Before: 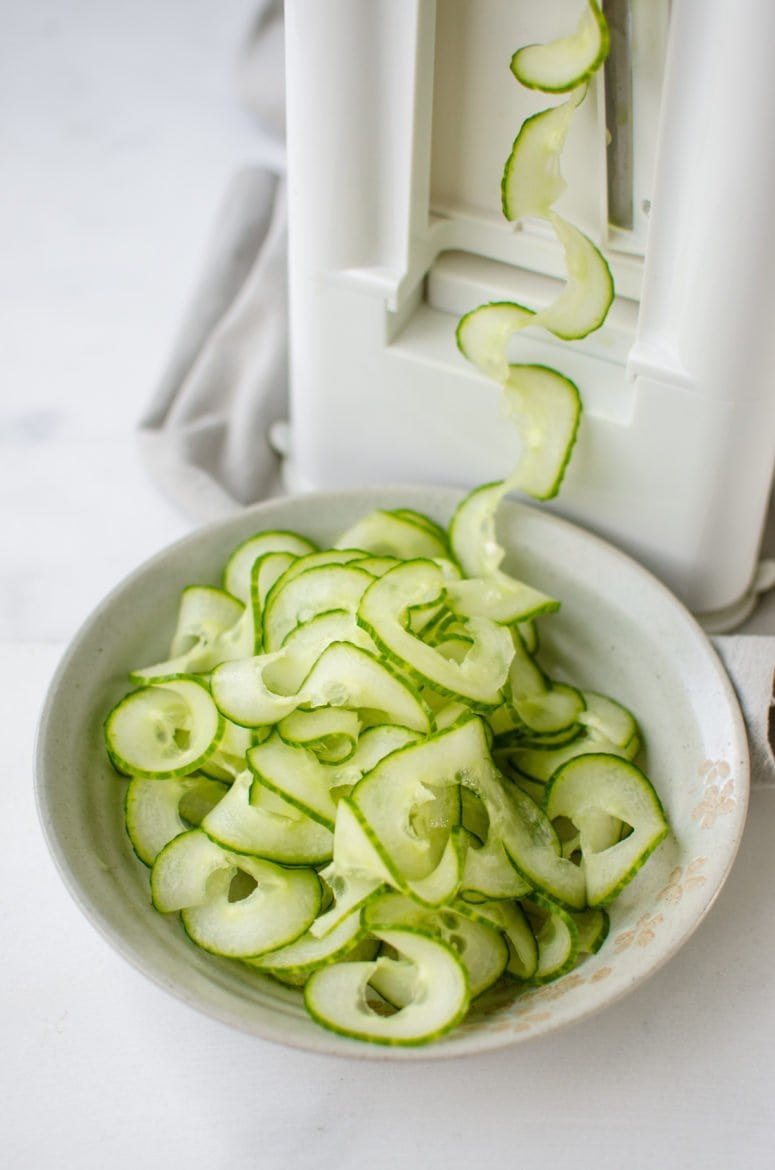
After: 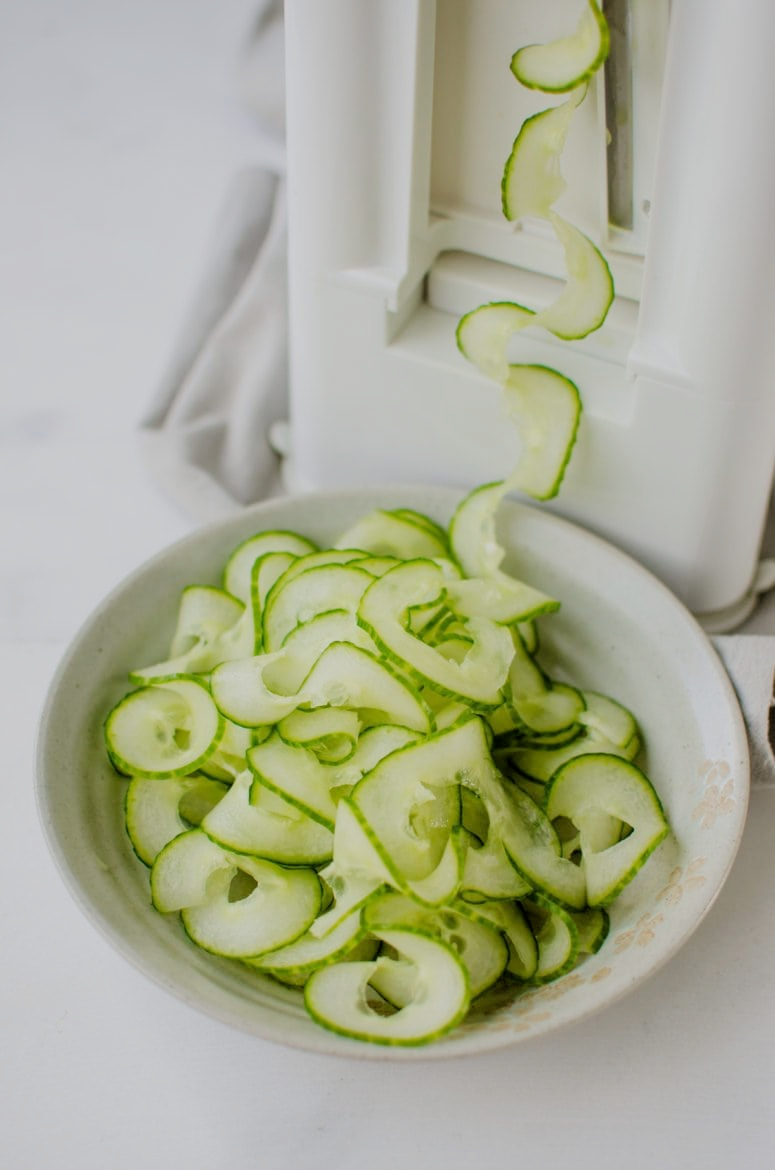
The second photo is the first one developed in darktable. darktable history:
filmic rgb: black relative exposure -6.73 EV, white relative exposure 4.56 EV, hardness 3.26, iterations of high-quality reconstruction 10
